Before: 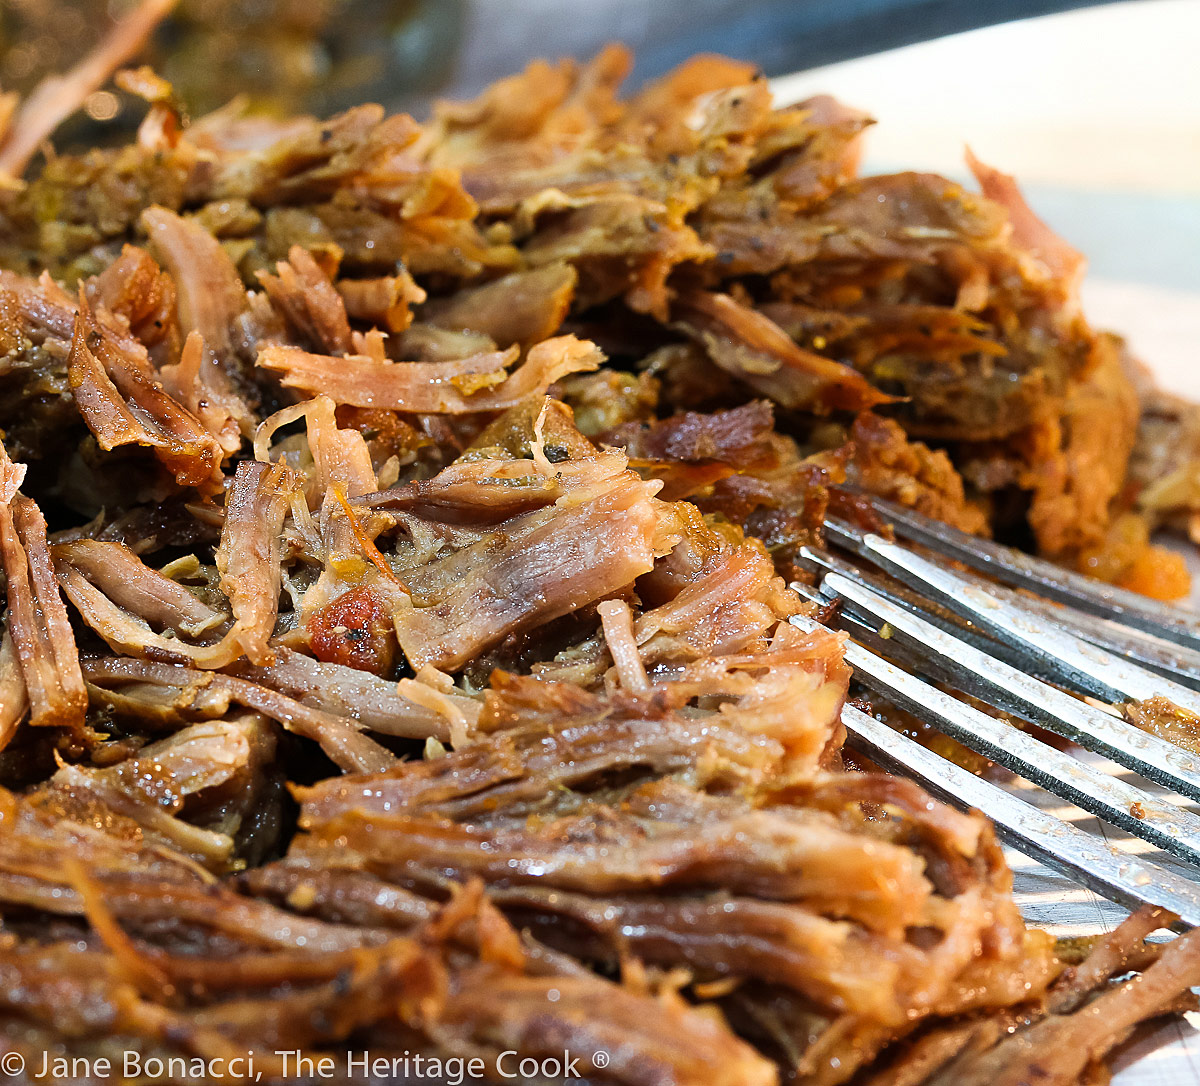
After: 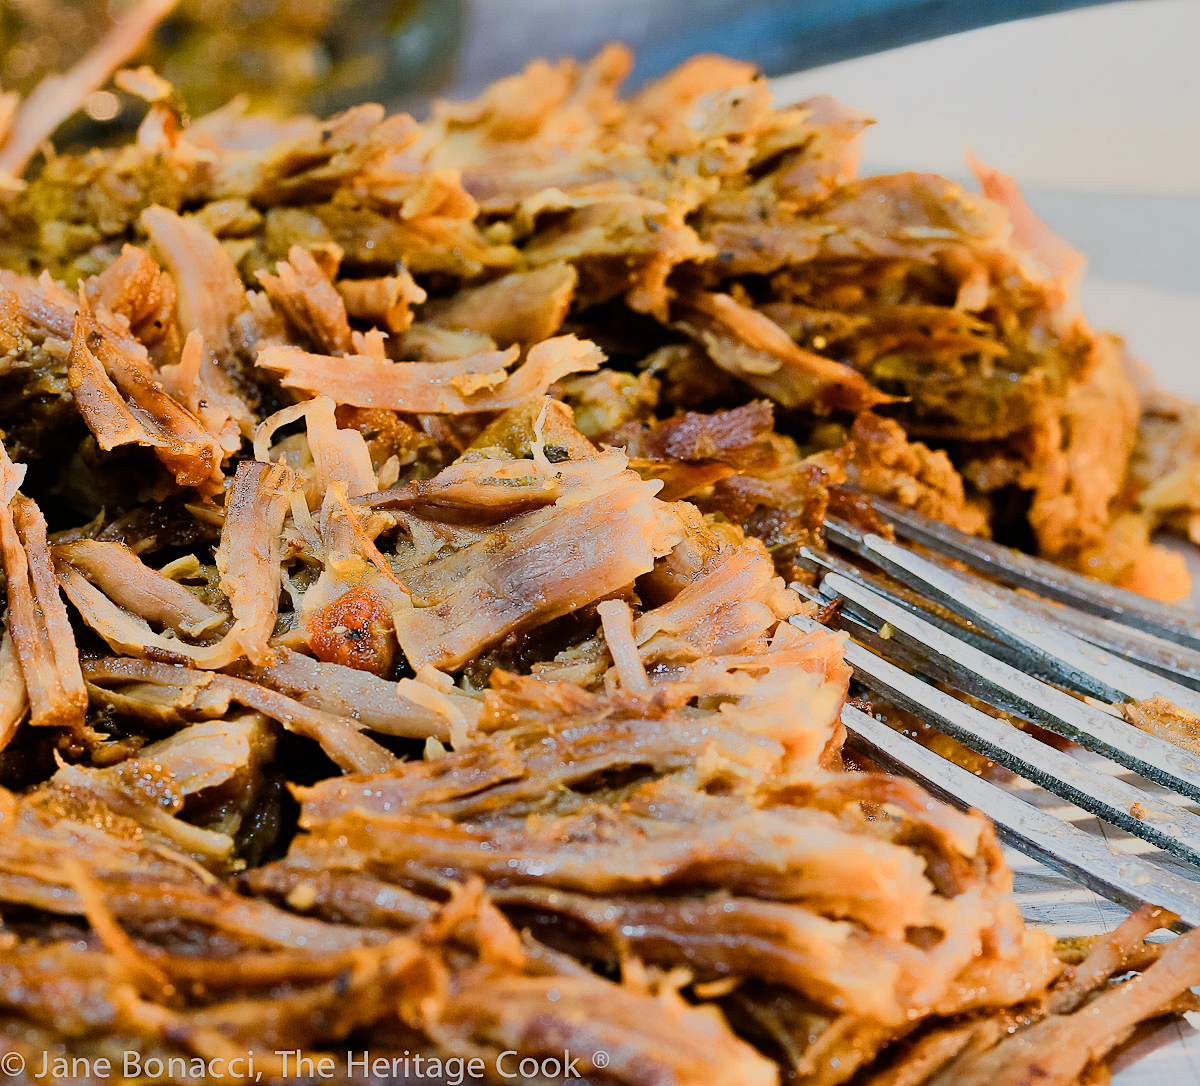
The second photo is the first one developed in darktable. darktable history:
filmic rgb: black relative exposure -7.65 EV, white relative exposure 4.56 EV, hardness 3.61
shadows and highlights: shadows 37.27, highlights -28.18, soften with gaussian
color balance rgb: shadows lift › chroma 1%, shadows lift › hue 113°, highlights gain › chroma 0.2%, highlights gain › hue 333°, perceptual saturation grading › global saturation 20%, perceptual saturation grading › highlights -50%, perceptual saturation grading › shadows 25%, contrast -10%
color zones: curves: ch0 [(0.099, 0.624) (0.257, 0.596) (0.384, 0.376) (0.529, 0.492) (0.697, 0.564) (0.768, 0.532) (0.908, 0.644)]; ch1 [(0.112, 0.564) (0.254, 0.612) (0.432, 0.676) (0.592, 0.456) (0.743, 0.684) (0.888, 0.536)]; ch2 [(0.25, 0.5) (0.469, 0.36) (0.75, 0.5)]
